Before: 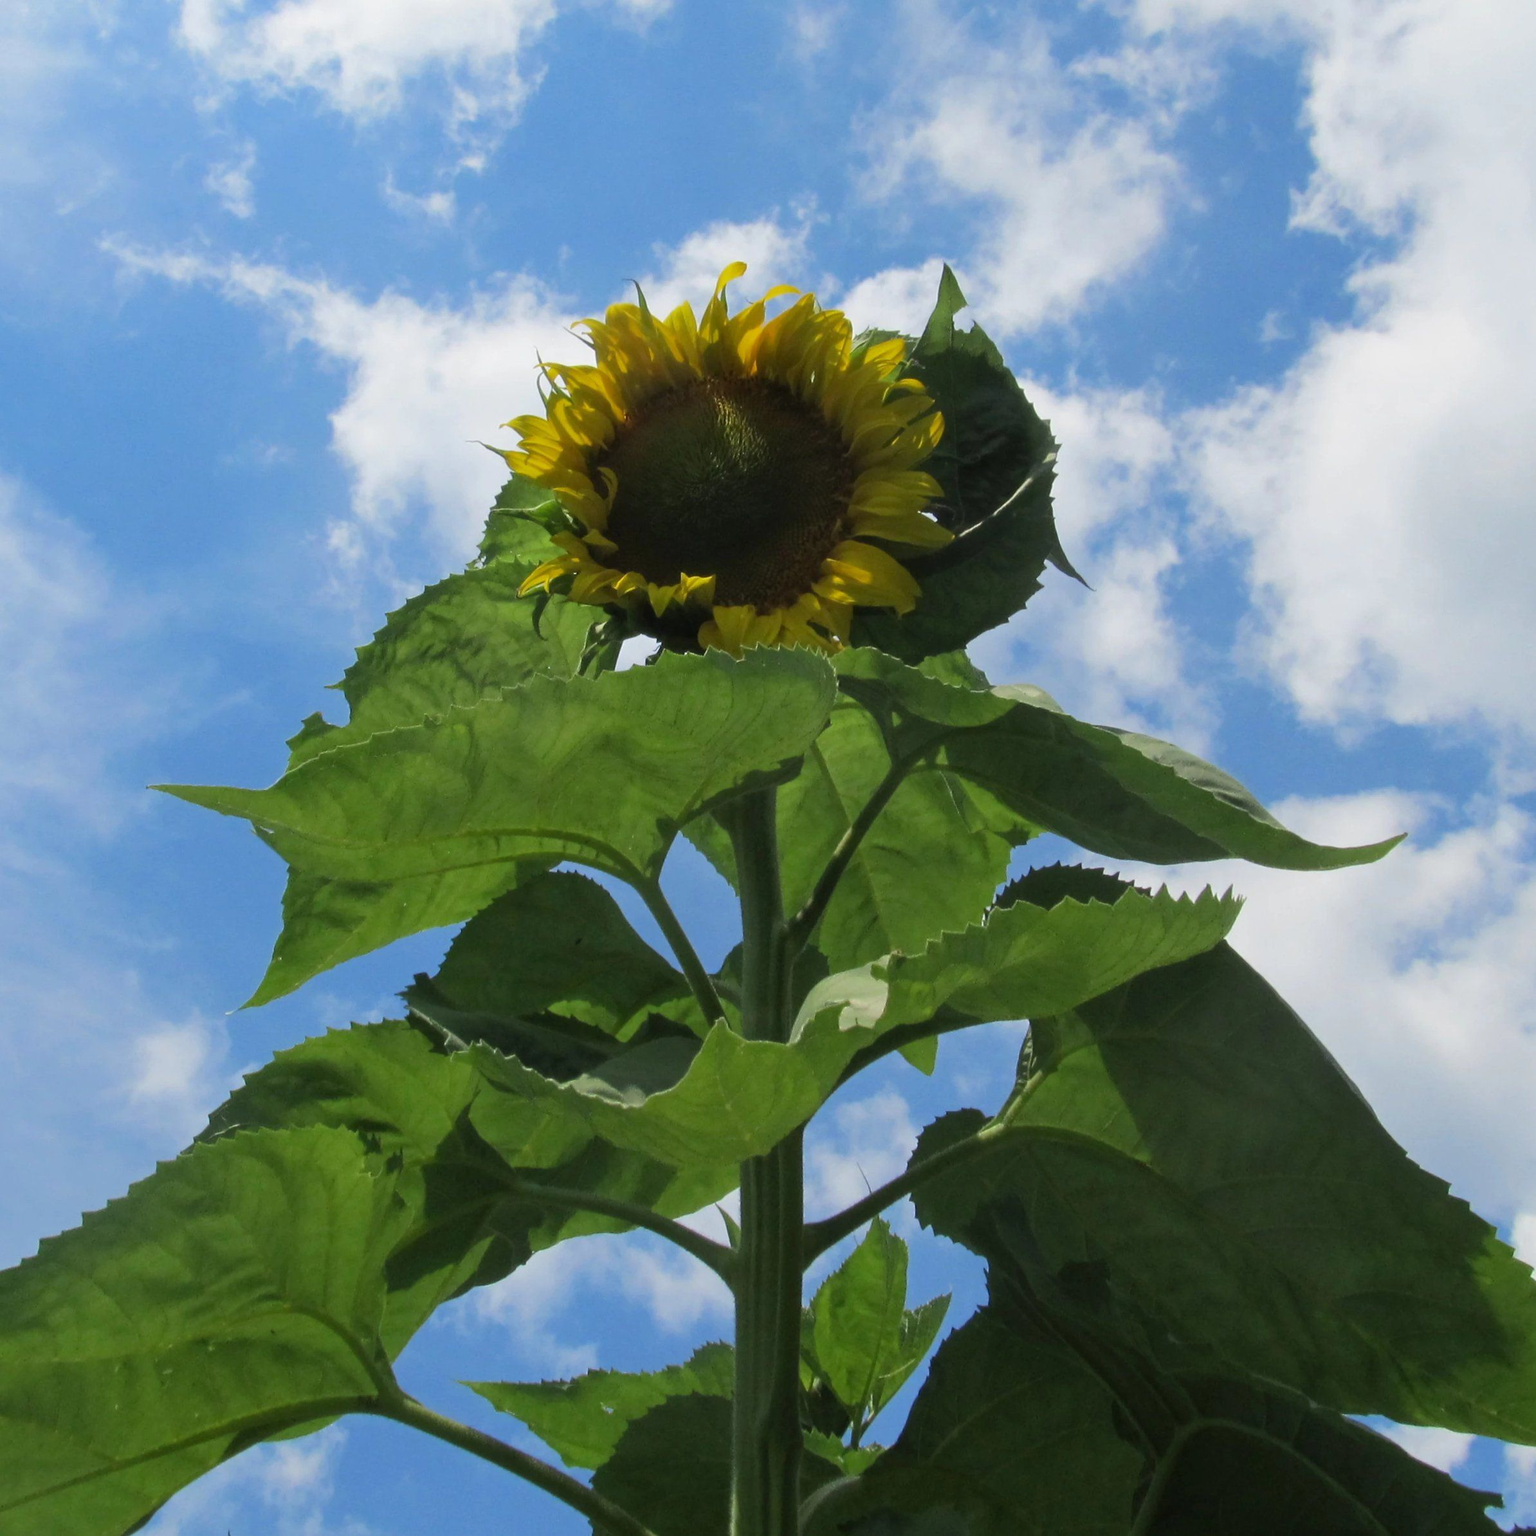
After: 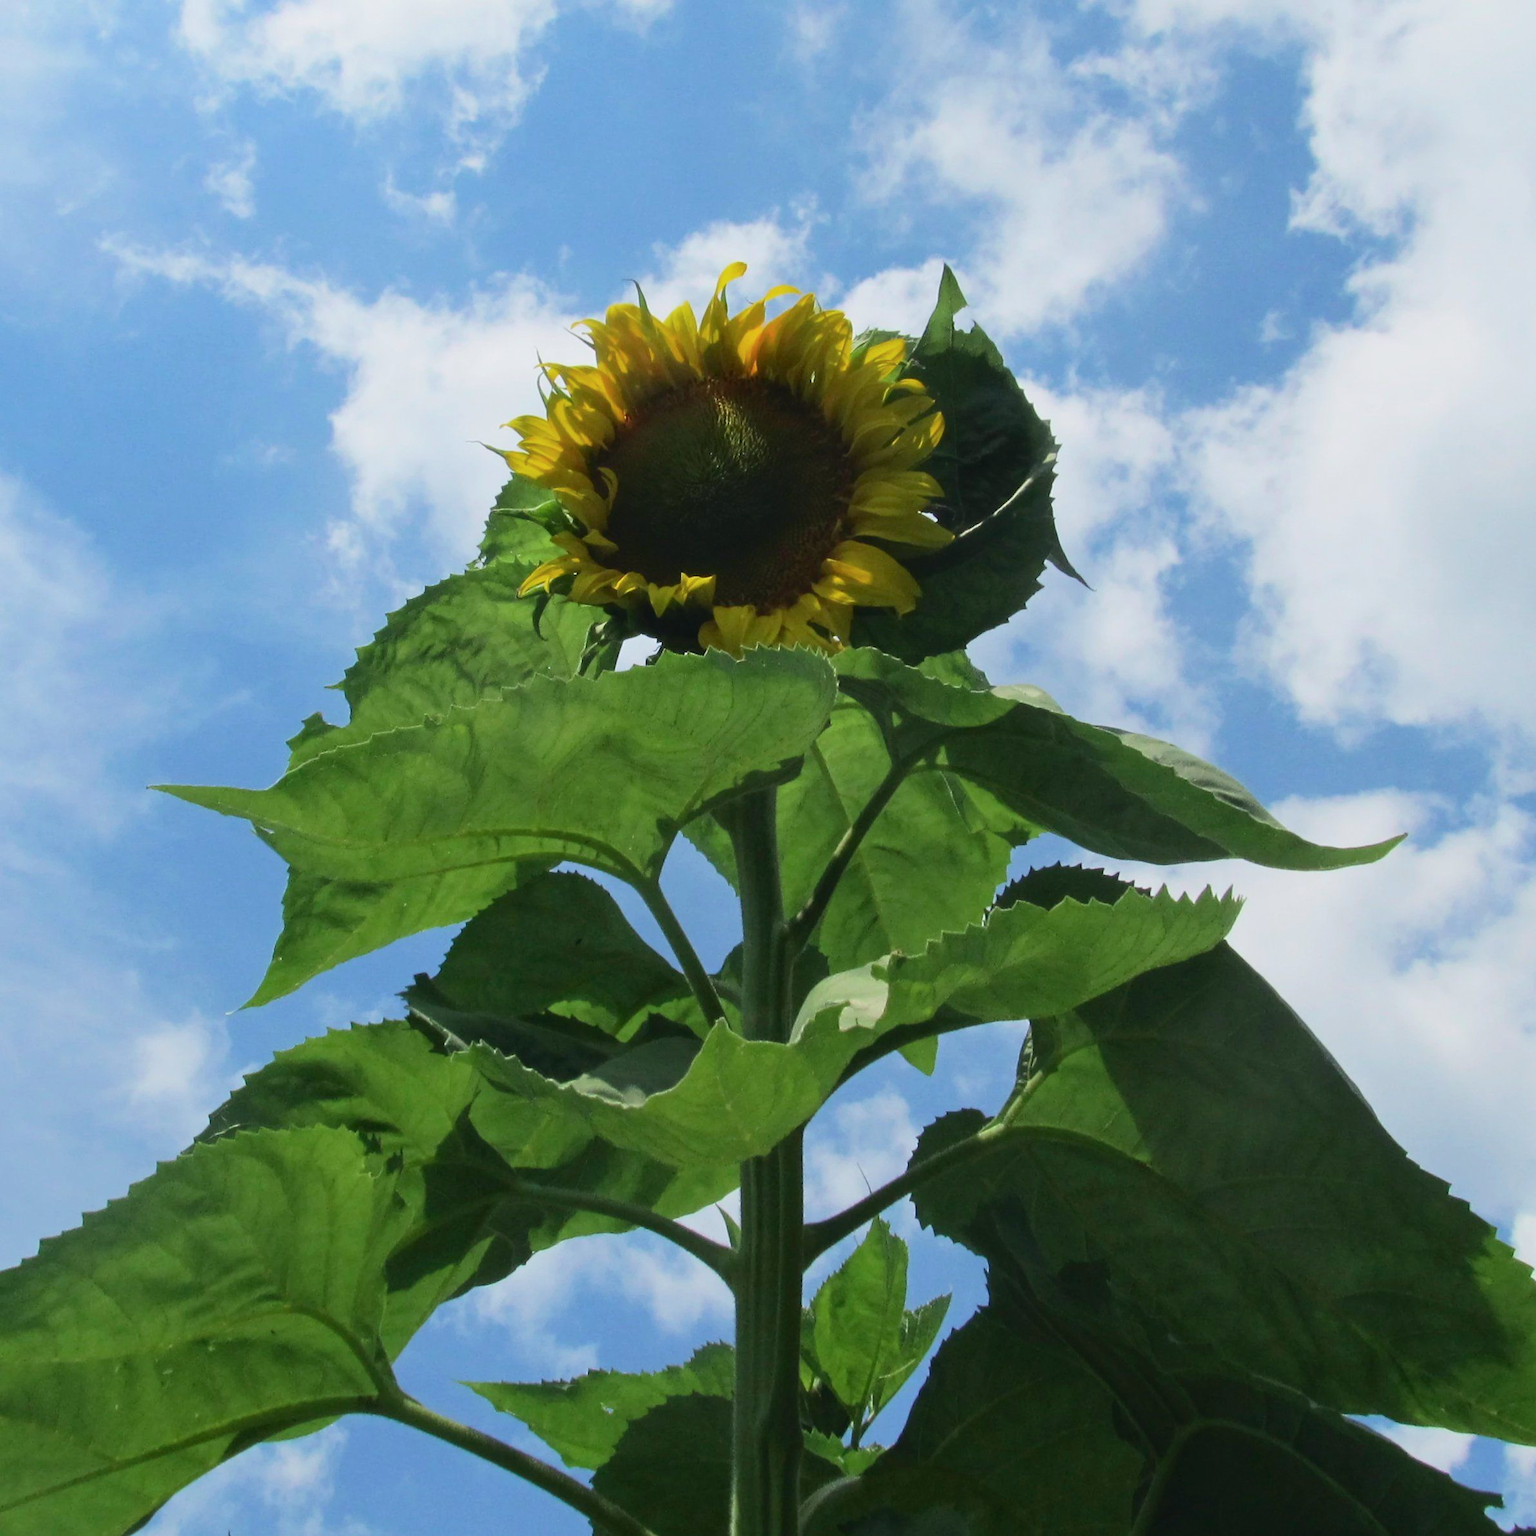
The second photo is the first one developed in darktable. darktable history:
sharpen: radius 5.365, amount 0.311, threshold 26.342
tone curve: curves: ch0 [(0, 0.025) (0.15, 0.143) (0.452, 0.486) (0.751, 0.788) (1, 0.961)]; ch1 [(0, 0) (0.416, 0.4) (0.476, 0.469) (0.497, 0.494) (0.546, 0.571) (0.566, 0.607) (0.62, 0.657) (1, 1)]; ch2 [(0, 0) (0.386, 0.397) (0.505, 0.498) (0.547, 0.546) (0.579, 0.58) (1, 1)], color space Lab, independent channels, preserve colors none
